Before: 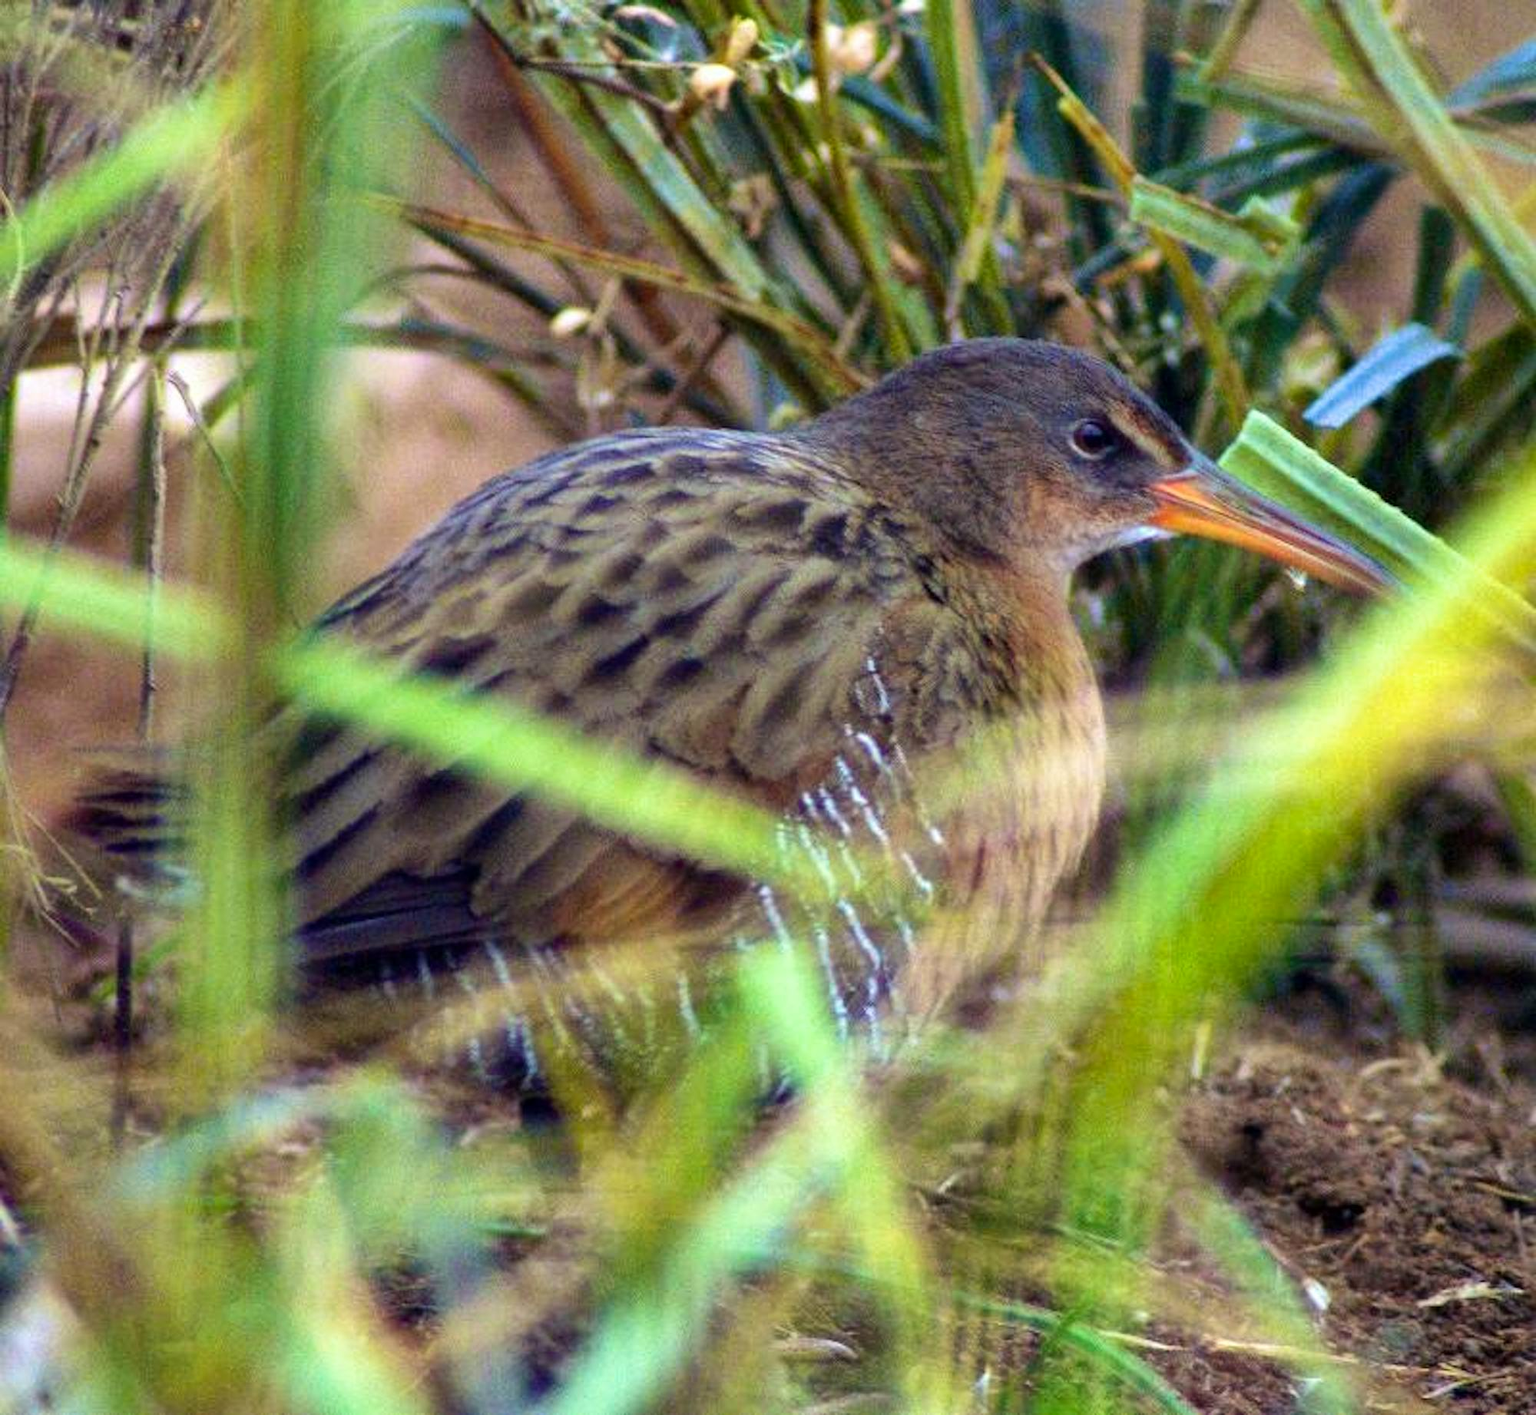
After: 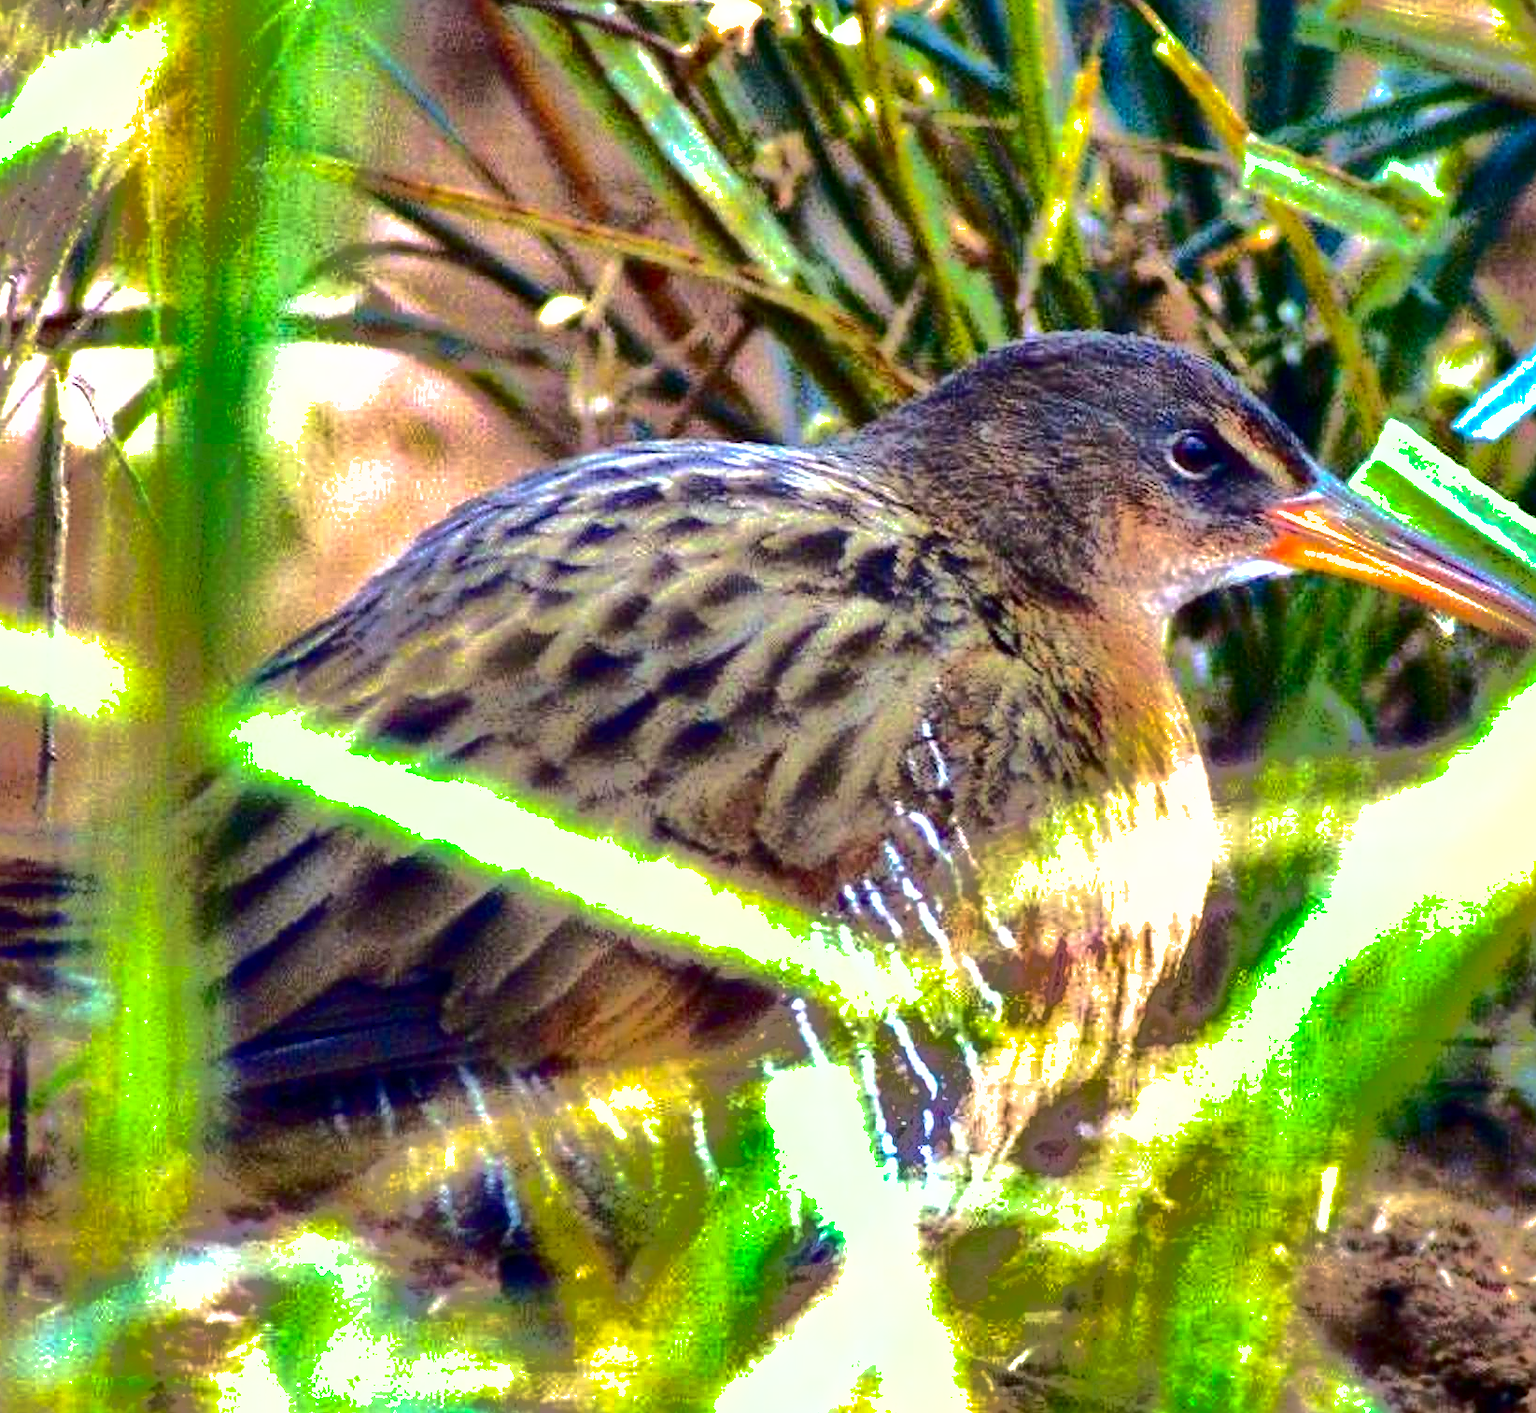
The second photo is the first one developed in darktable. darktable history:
exposure: black level correction 0, exposure 1.099 EV, compensate exposure bias true, compensate highlight preservation false
sharpen: on, module defaults
shadows and highlights: shadows 38.78, highlights -74.43, highlights color adjustment 52.41%
contrast brightness saturation: contrast 0.242, brightness -0.225, saturation 0.136
crop and rotate: left 7.146%, top 4.638%, right 10.598%, bottom 13.164%
